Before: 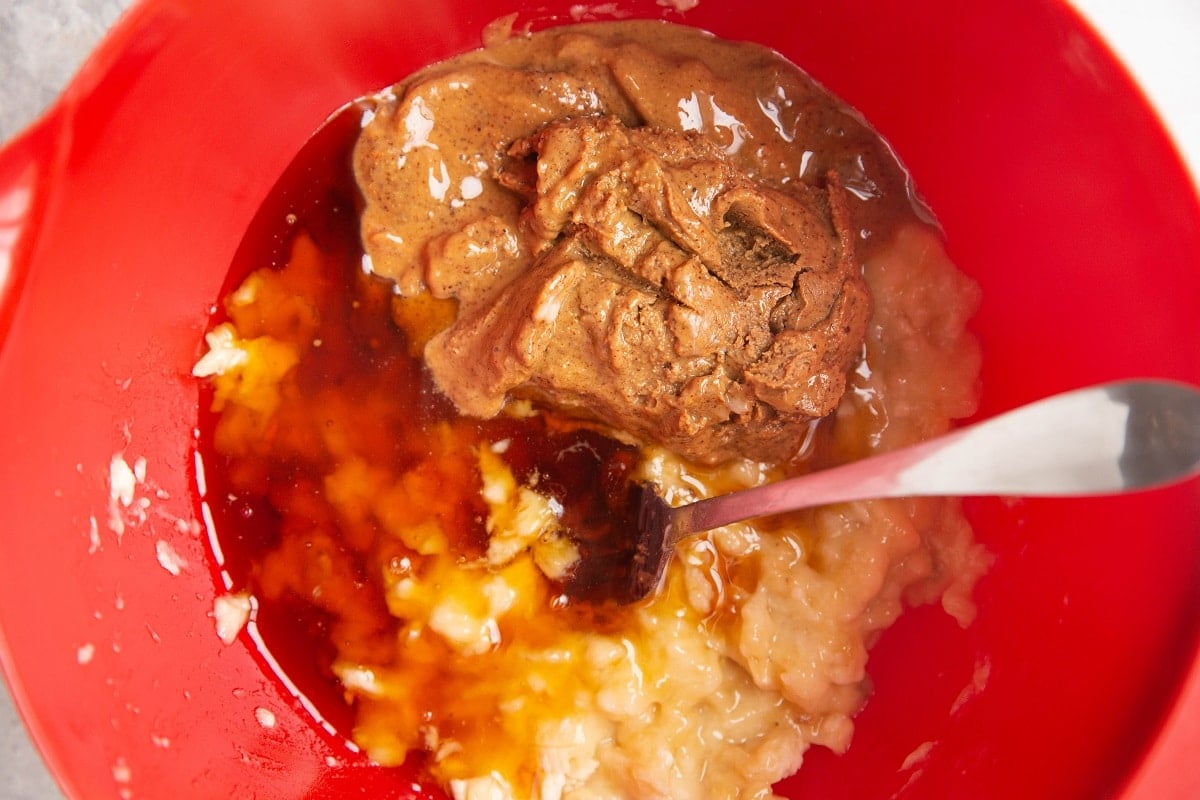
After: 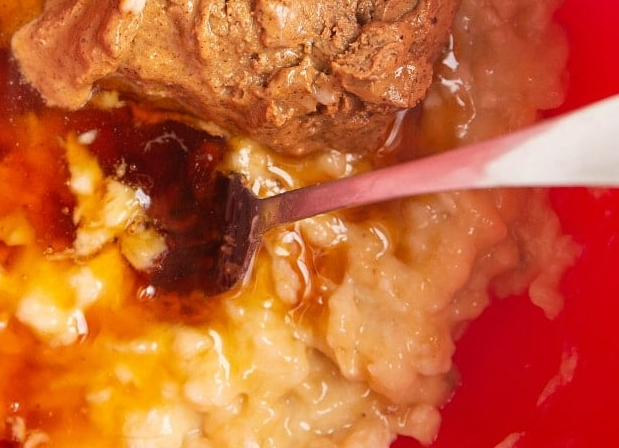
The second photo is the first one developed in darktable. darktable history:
crop: left 34.439%, top 38.683%, right 13.914%, bottom 5.295%
